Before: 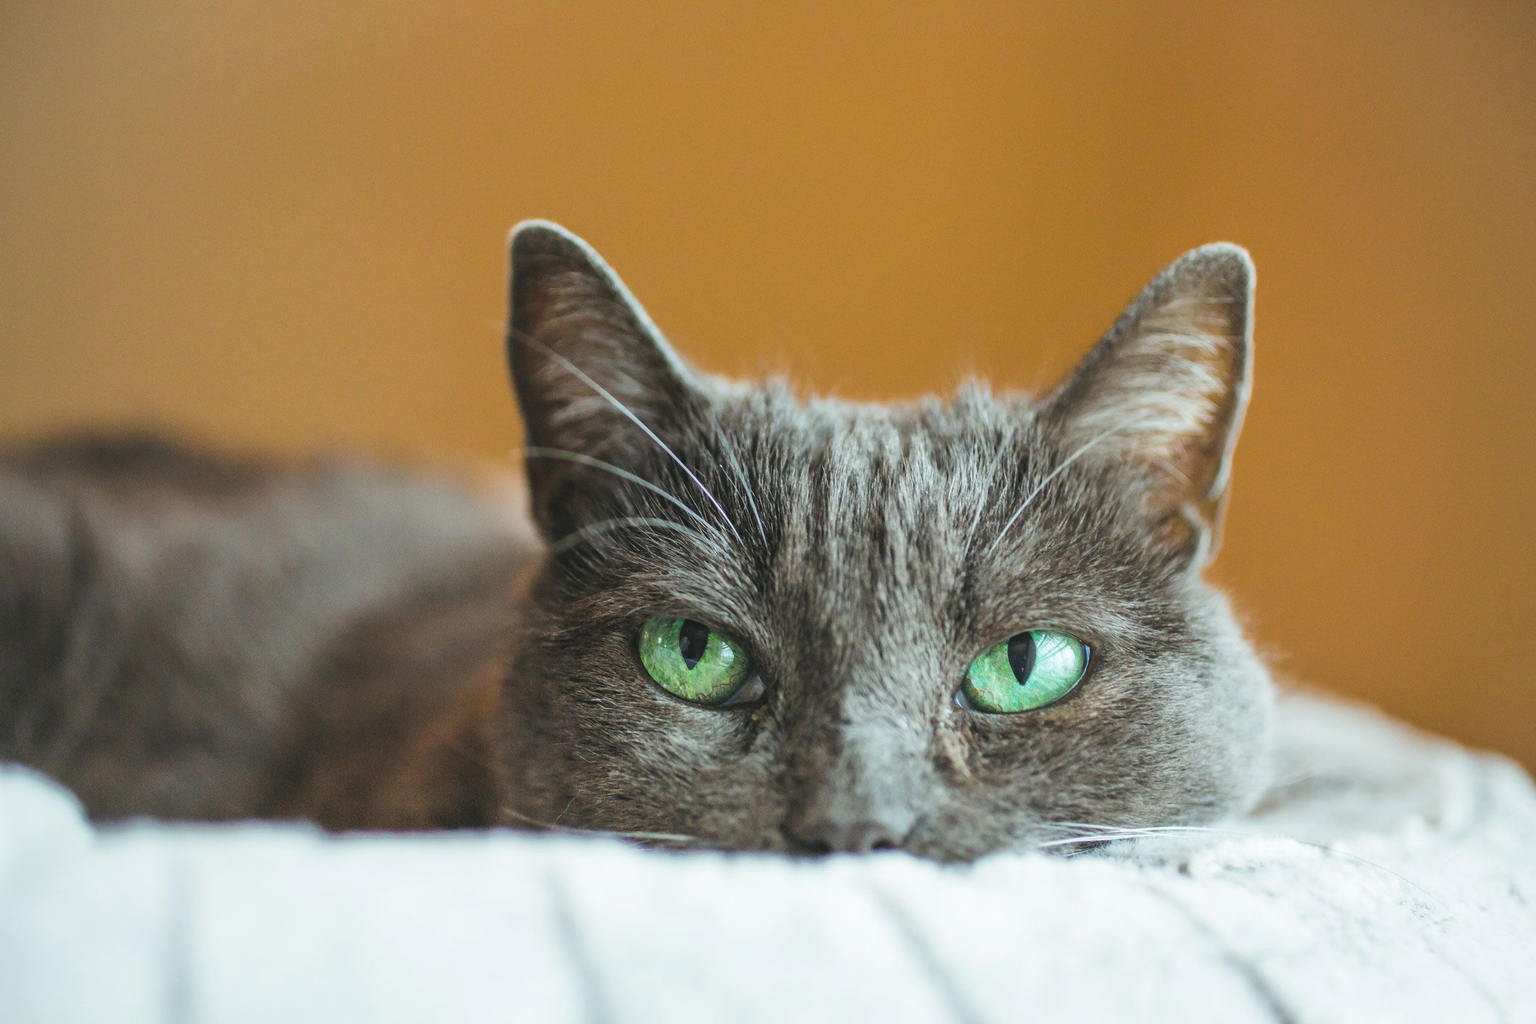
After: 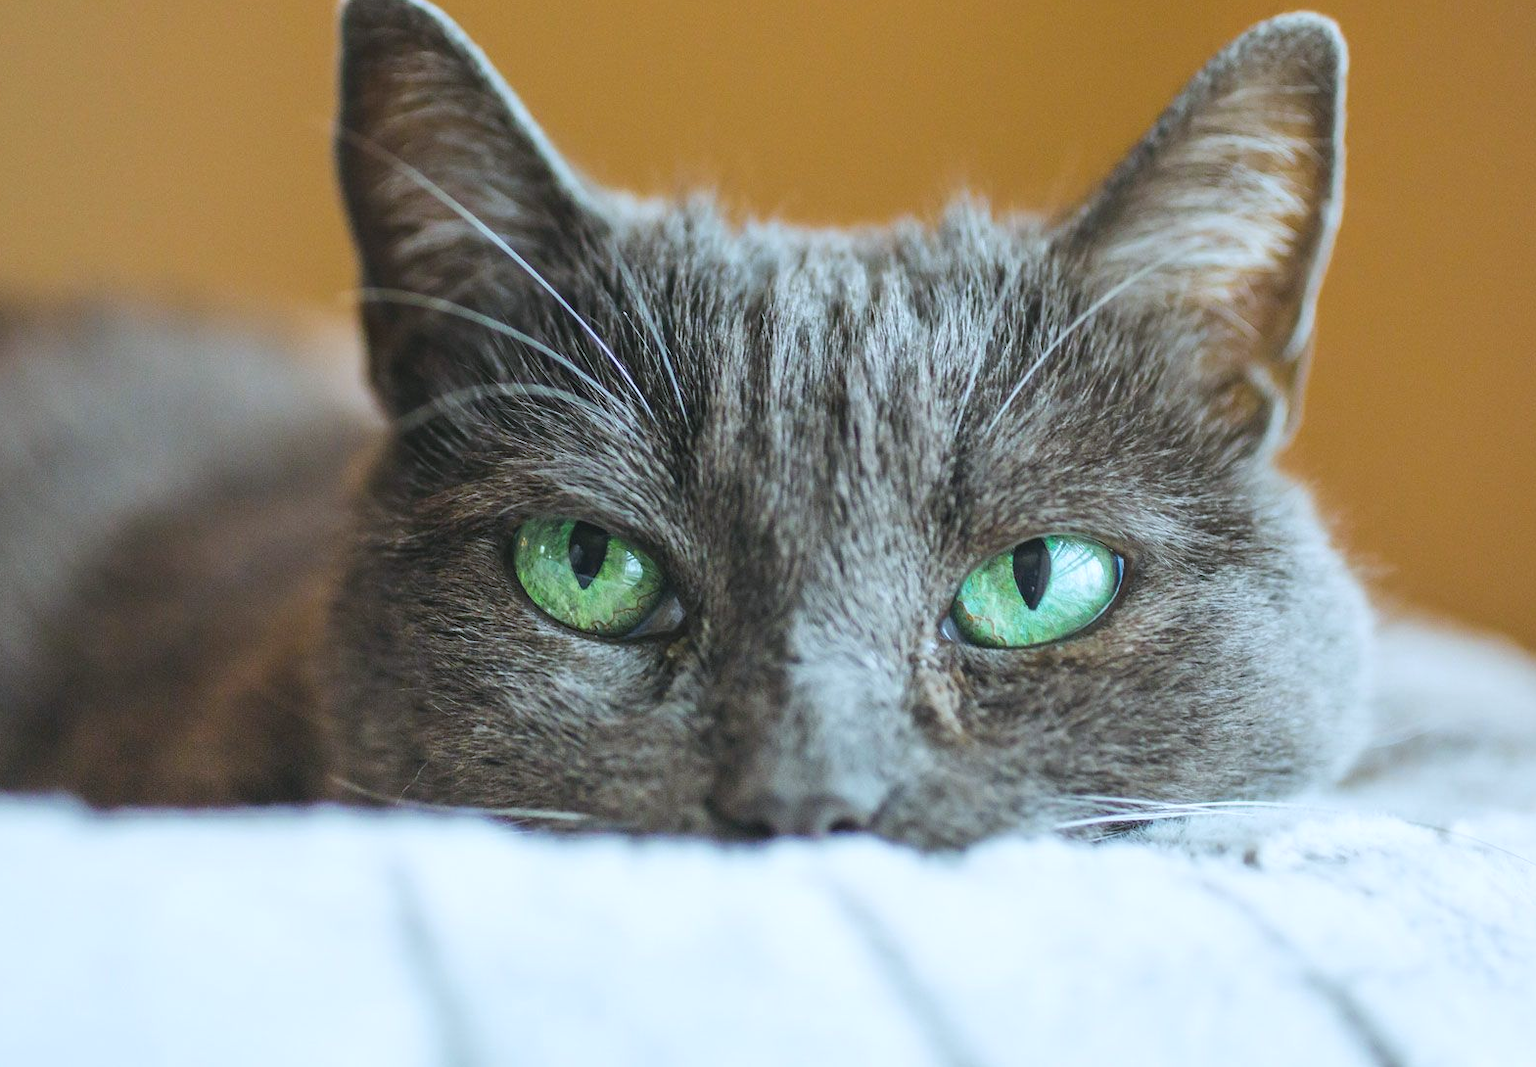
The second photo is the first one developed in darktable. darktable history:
white balance: red 0.954, blue 1.079
crop: left 16.871%, top 22.857%, right 9.116%
